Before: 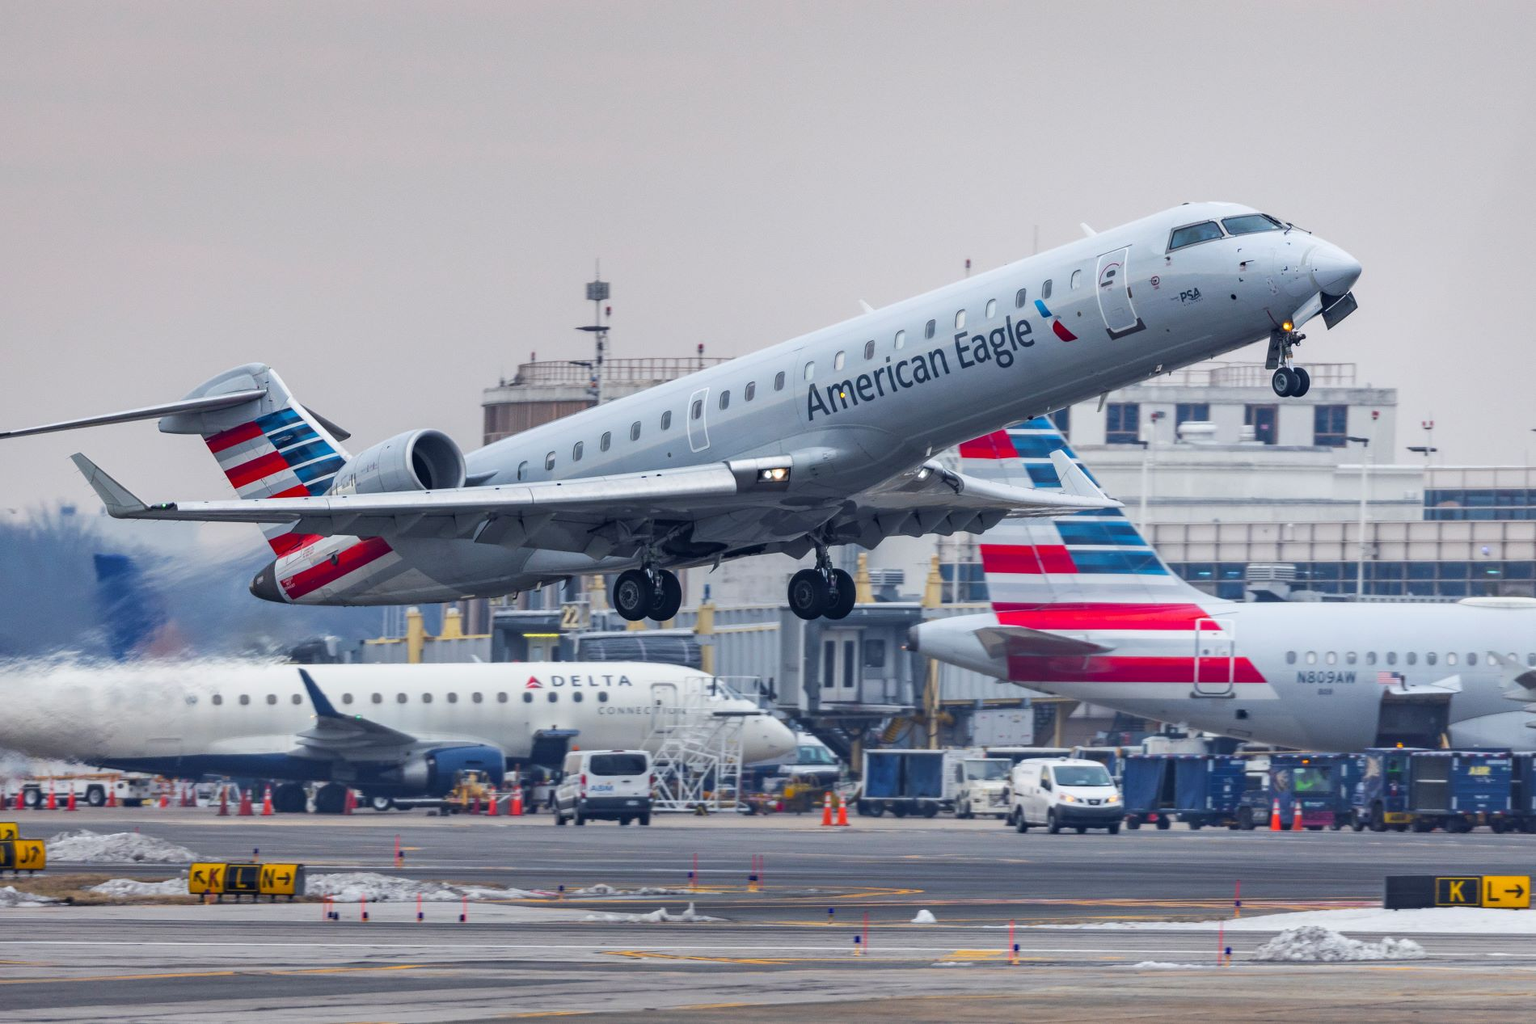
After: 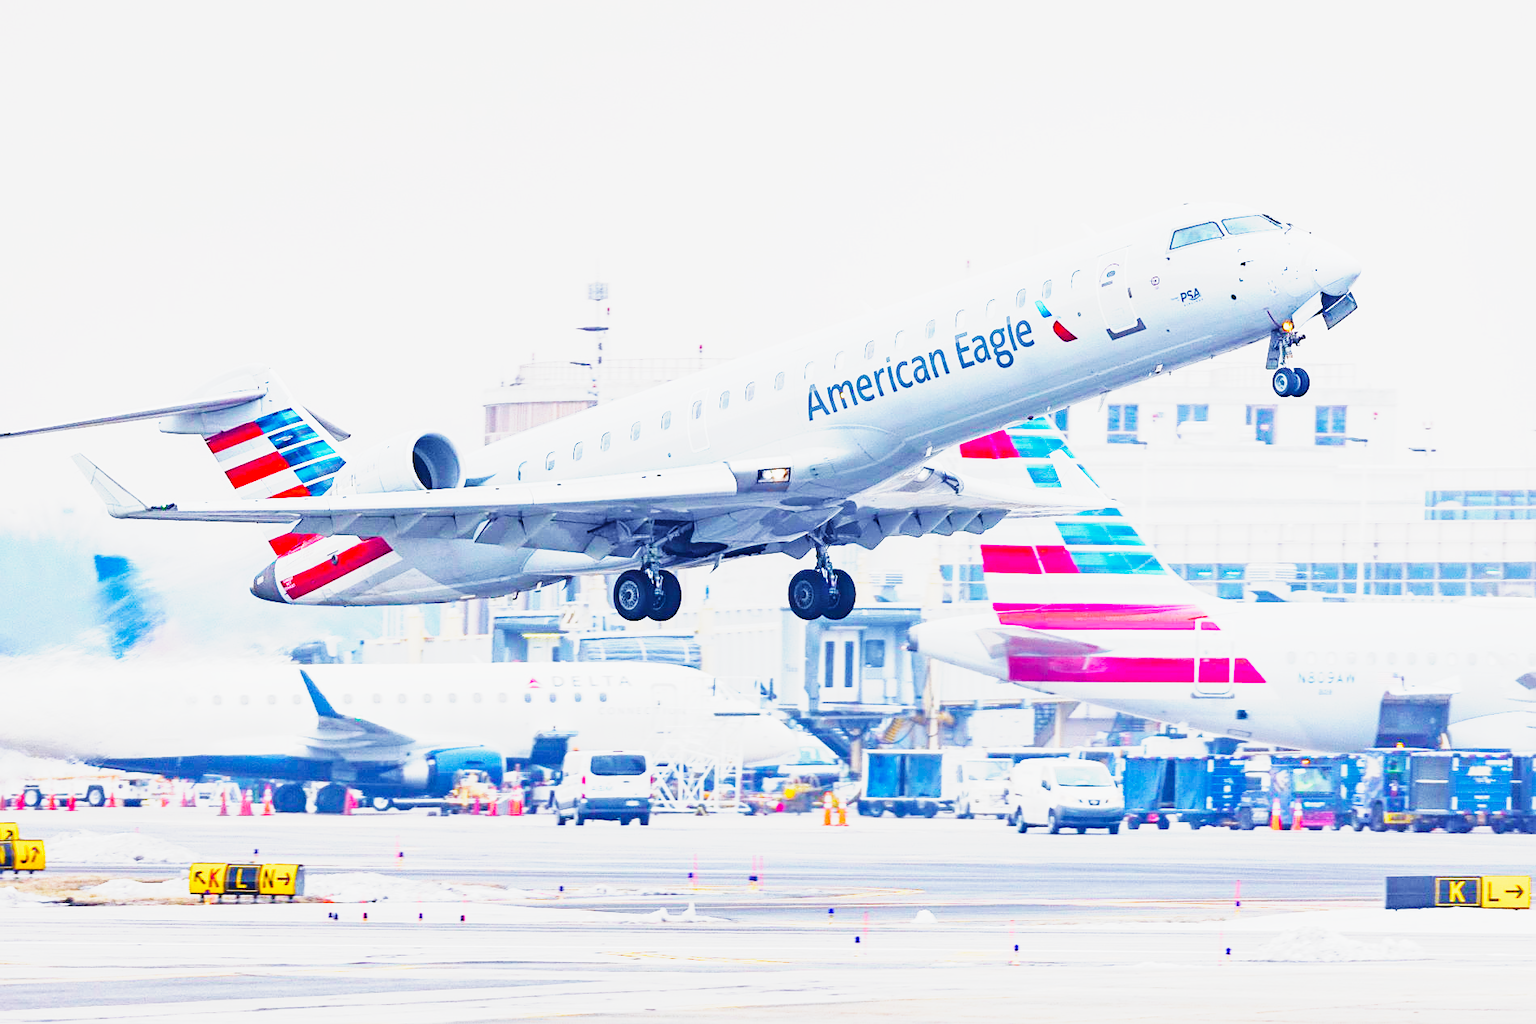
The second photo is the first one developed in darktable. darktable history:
base curve: curves: ch0 [(0, 0) (0.007, 0.004) (0.027, 0.03) (0.046, 0.07) (0.207, 0.54) (0.442, 0.872) (0.673, 0.972) (1, 1)], preserve colors none
sharpen: on, module defaults
color balance rgb: highlights gain › luminance 14.804%, perceptual saturation grading › global saturation 27.368%, perceptual saturation grading › highlights -28.626%, perceptual saturation grading › mid-tones 15.118%, perceptual saturation grading › shadows 33.185%, perceptual brilliance grading › global brilliance 25.117%
contrast equalizer: octaves 7, y [[0.506, 0.531, 0.562, 0.606, 0.638, 0.669], [0.5 ×6], [0.5 ×6], [0 ×6], [0 ×6]], mix -0.21
exposure: exposure 0.791 EV, compensate highlight preservation false
contrast brightness saturation: contrast -0.101, saturation -0.103
levels: black 0.035%, white 99.99%
tone equalizer: edges refinement/feathering 500, mask exposure compensation -1.57 EV, preserve details no
